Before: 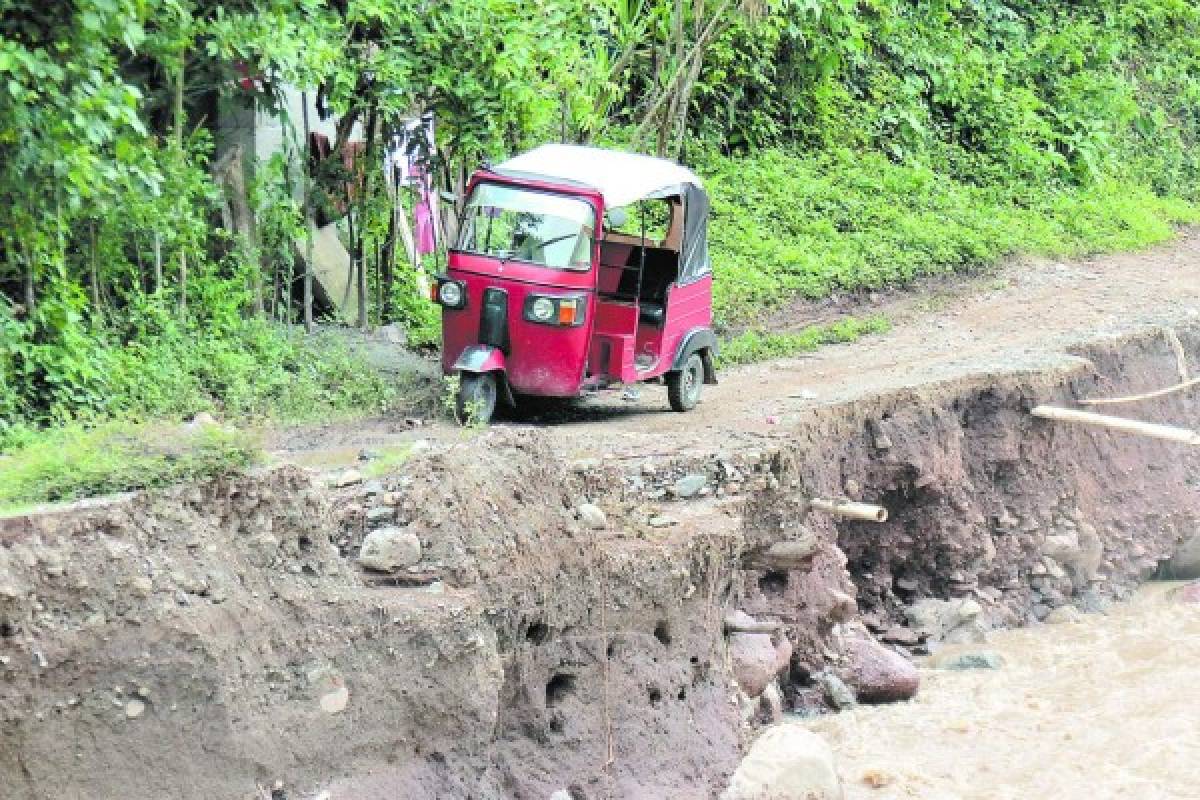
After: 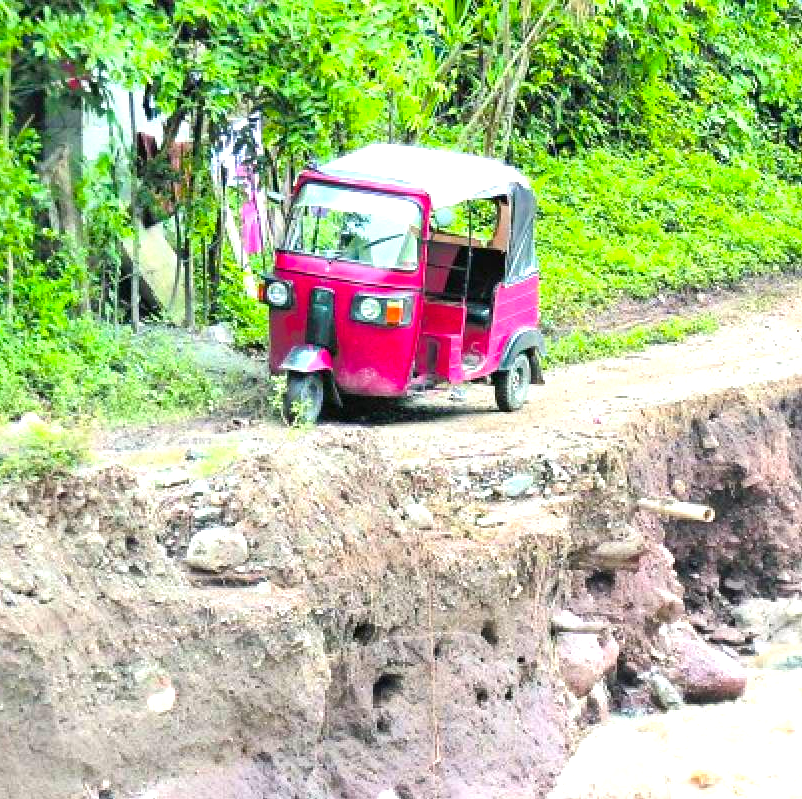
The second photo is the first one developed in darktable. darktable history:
exposure: exposure 0.578 EV, compensate highlight preservation false
crop and rotate: left 14.433%, right 18.698%
local contrast: mode bilateral grid, contrast 21, coarseness 51, detail 119%, midtone range 0.2
color balance rgb: linear chroma grading › global chroma 14.343%, perceptual saturation grading › global saturation 19.817%, global vibrance 20%
